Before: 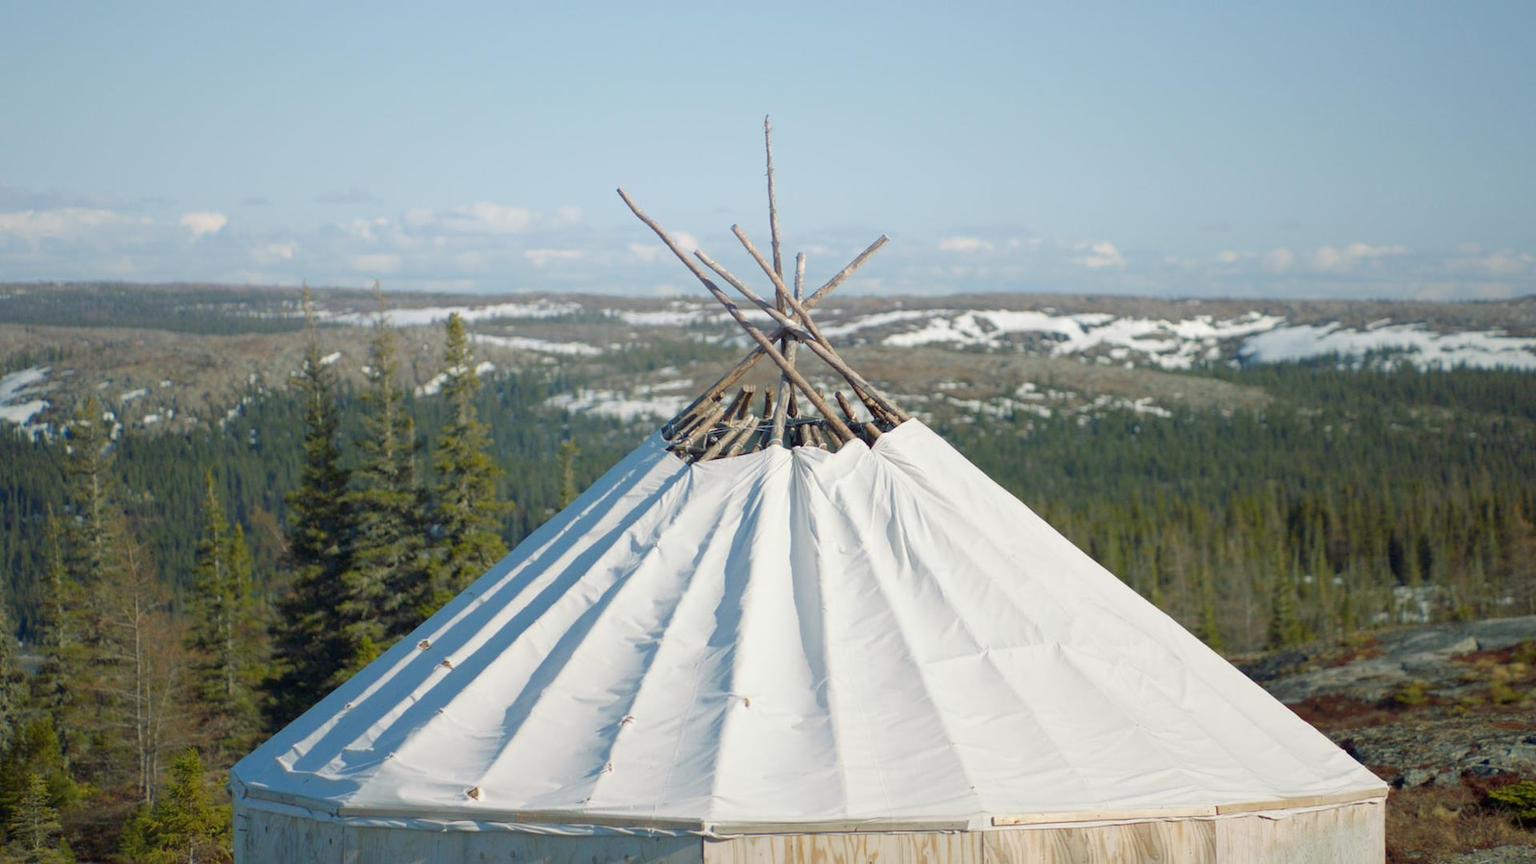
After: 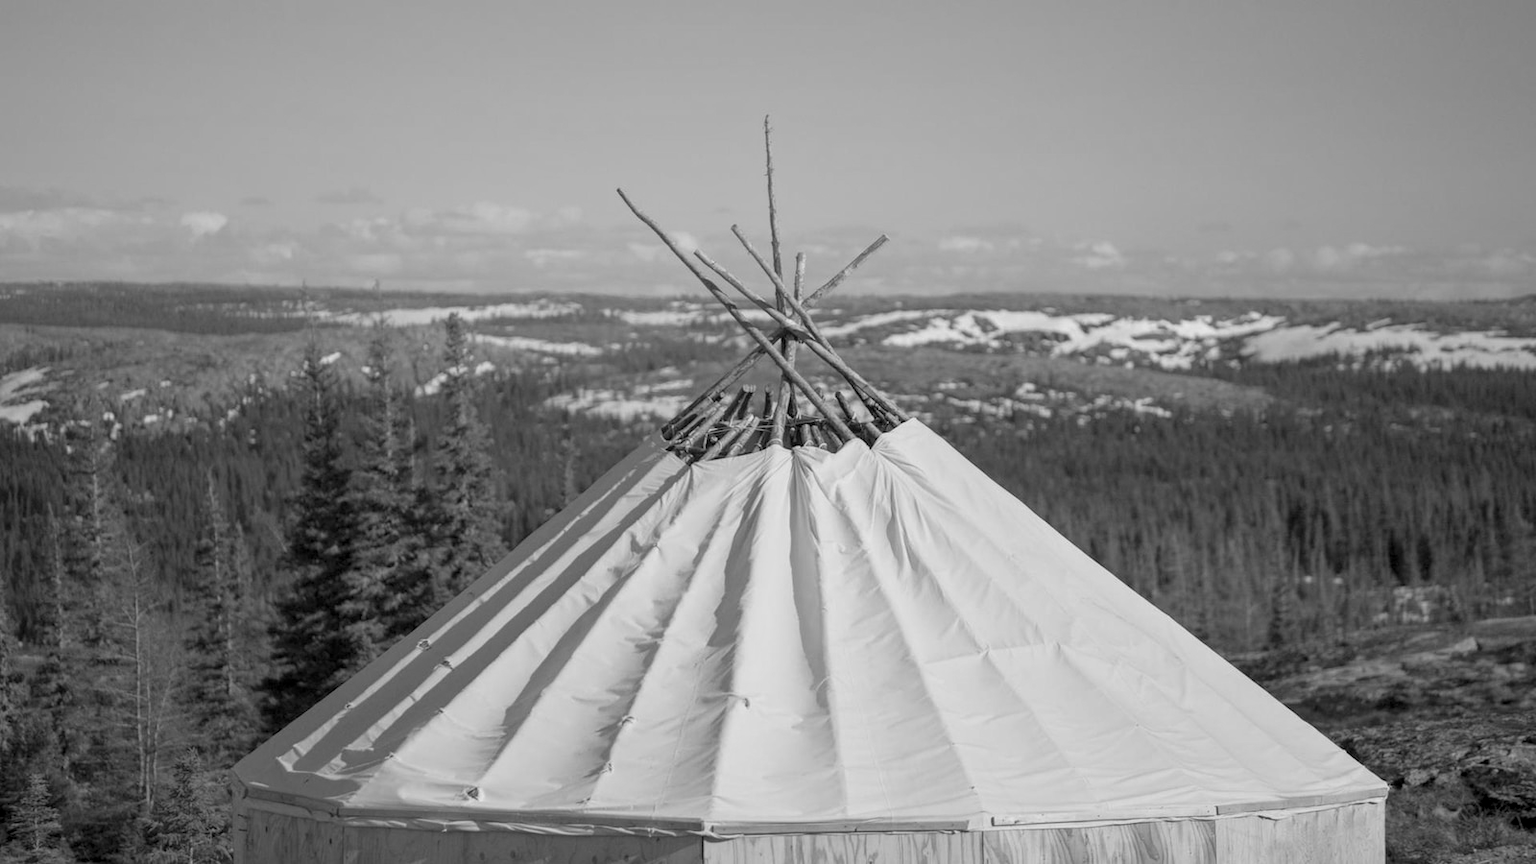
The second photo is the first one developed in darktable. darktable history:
local contrast: on, module defaults
monochrome: a 26.22, b 42.67, size 0.8
